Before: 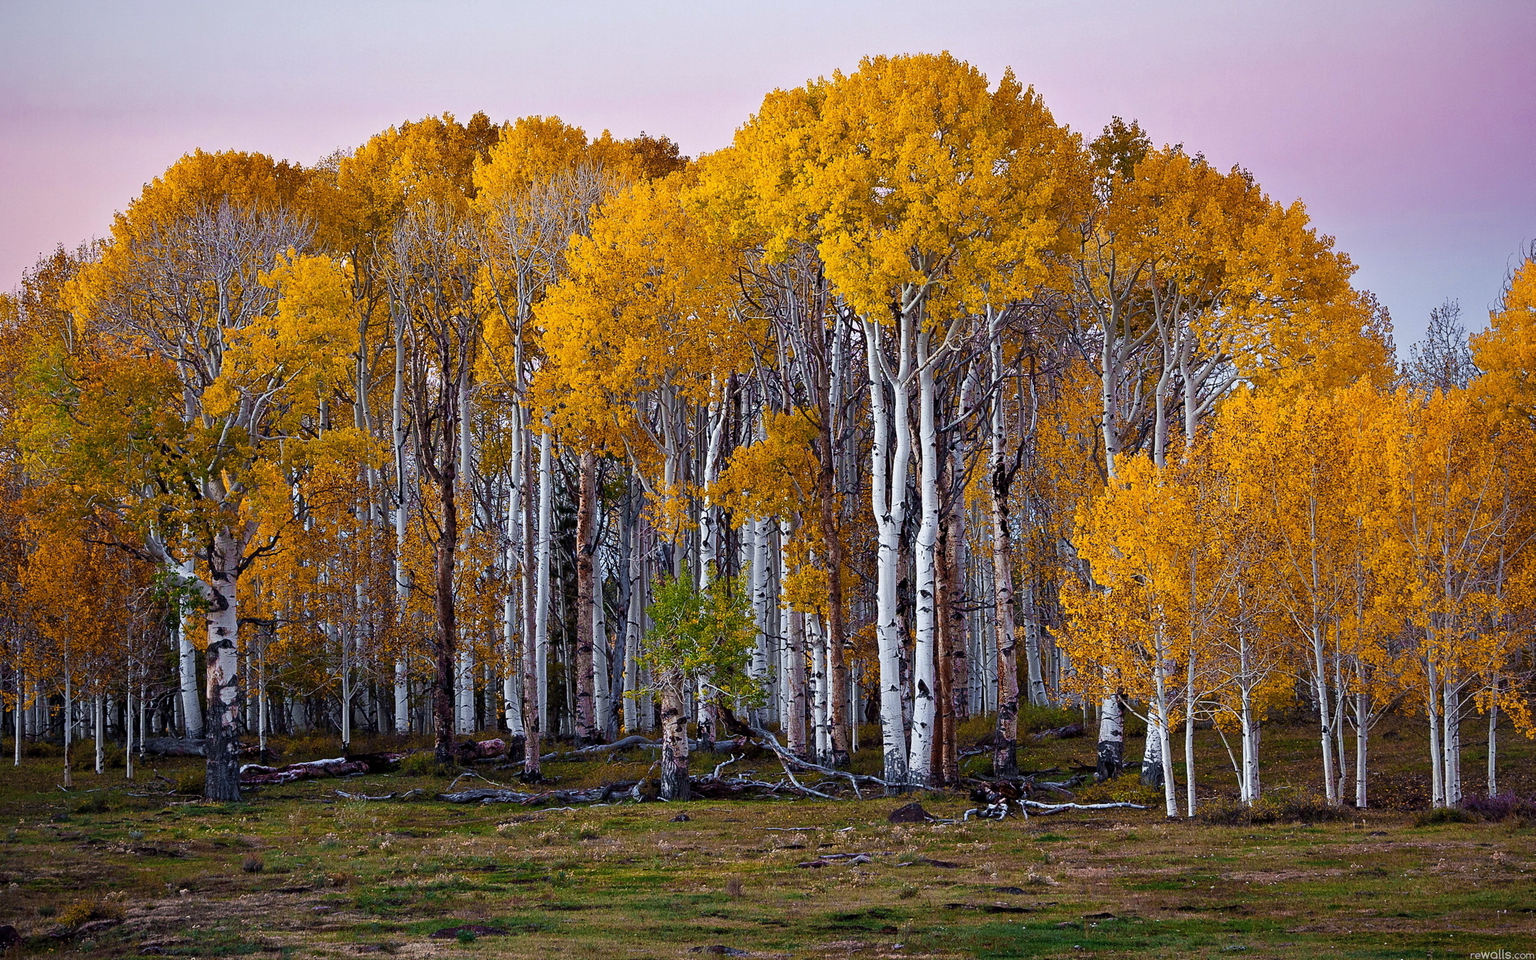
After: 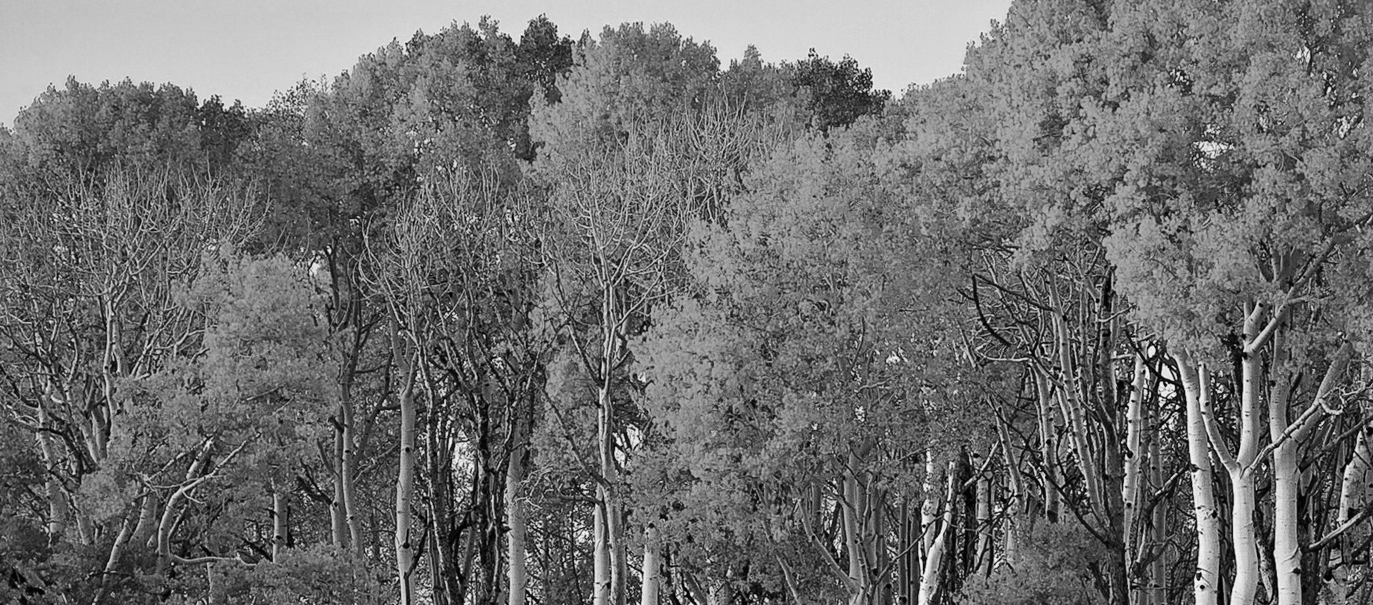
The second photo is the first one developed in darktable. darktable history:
color calibration: output gray [0.23, 0.37, 0.4, 0], gray › normalize channels true, illuminant same as pipeline (D50), adaptation XYZ, x 0.346, y 0.359, gamut compression 0
crop: left 10.121%, top 10.631%, right 36.218%, bottom 51.526%
